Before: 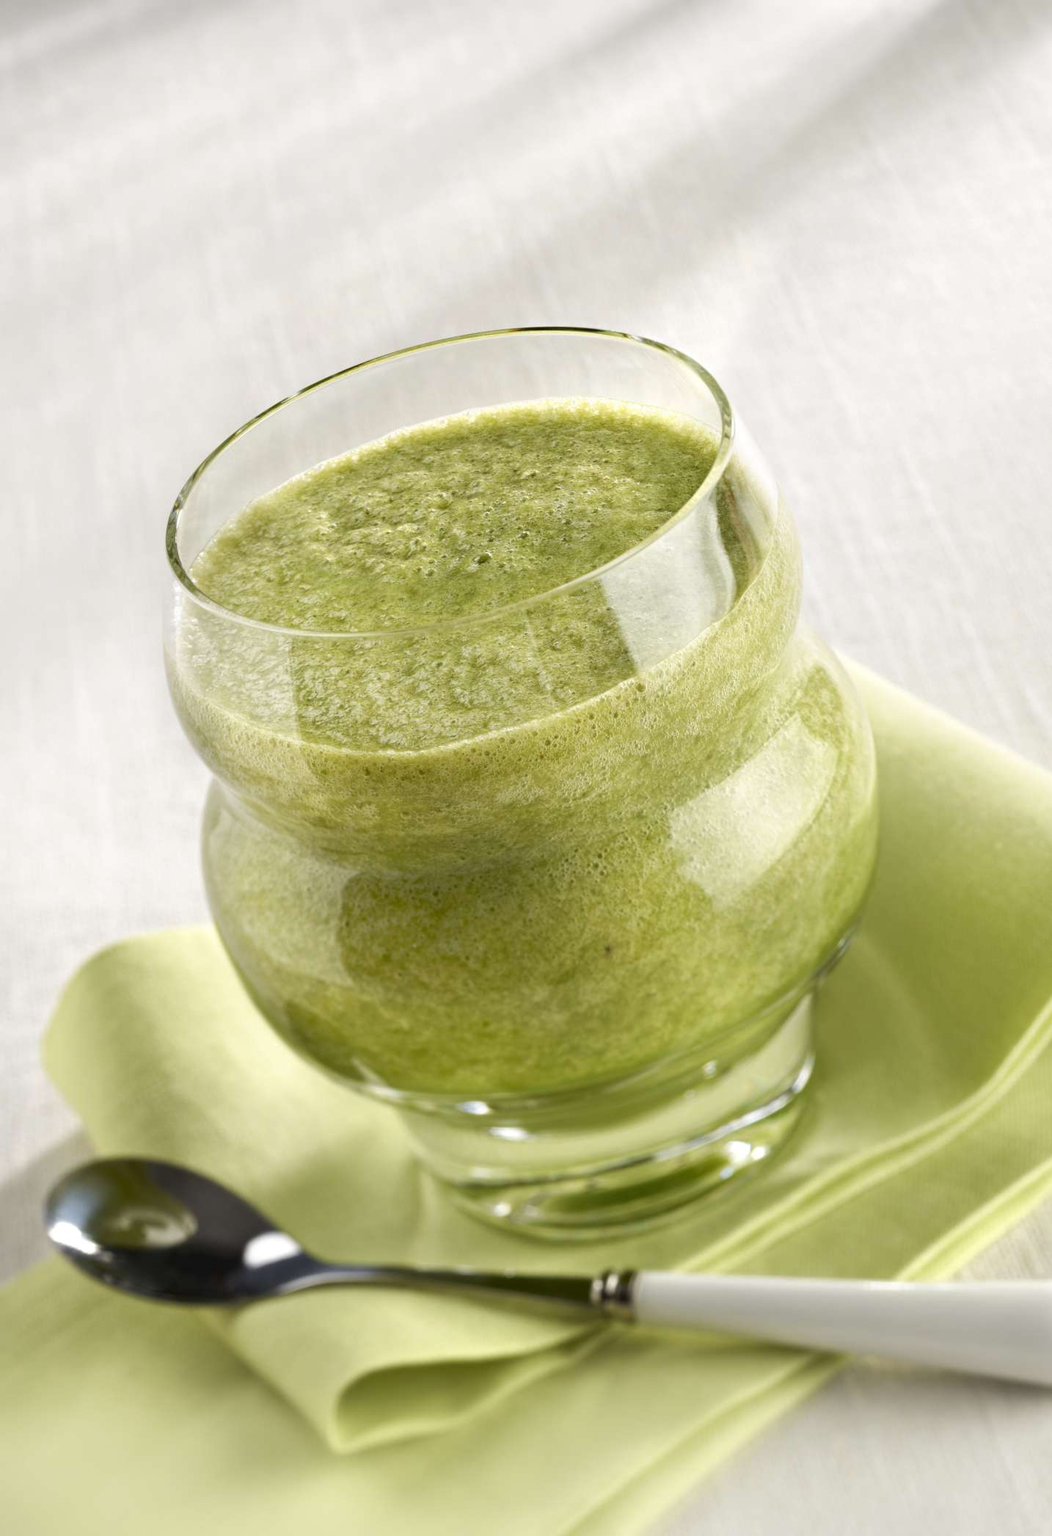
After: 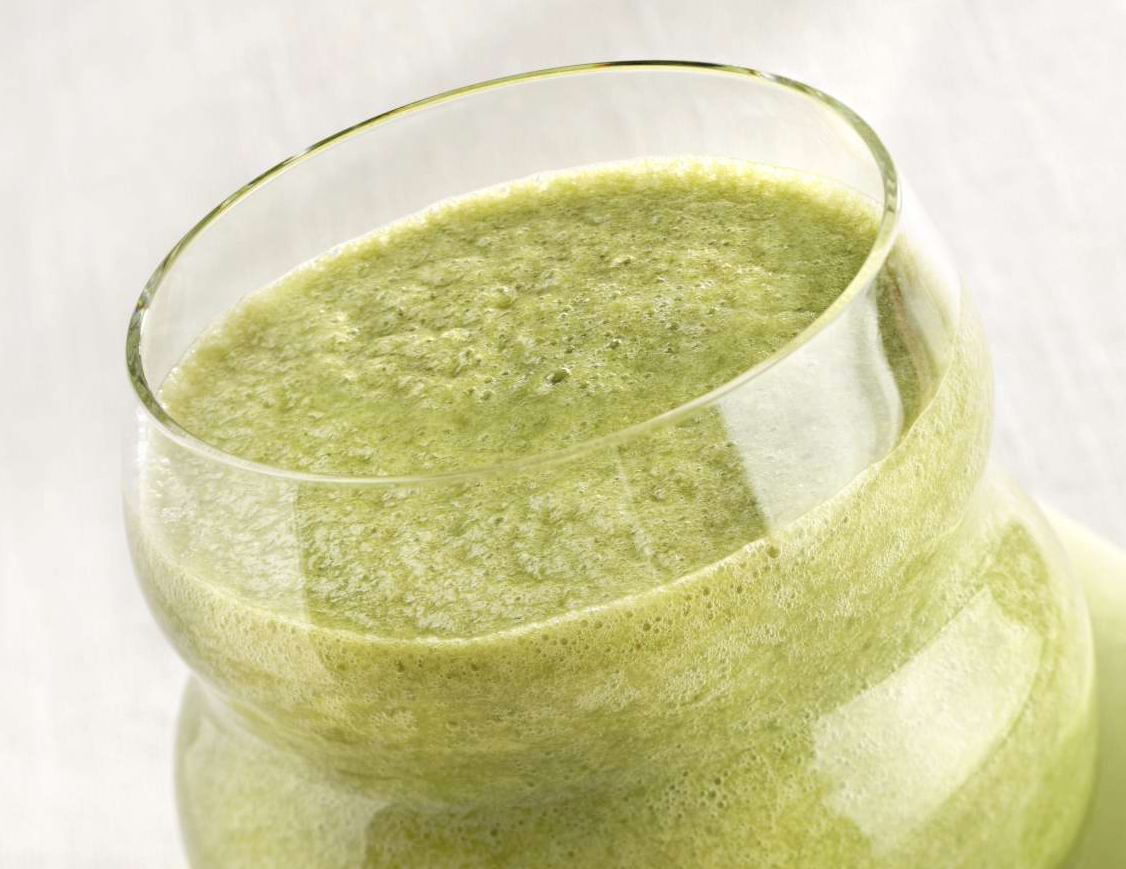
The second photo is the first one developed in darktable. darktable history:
crop: left 7.036%, top 18.398%, right 14.379%, bottom 40.043%
contrast brightness saturation: brightness 0.15
